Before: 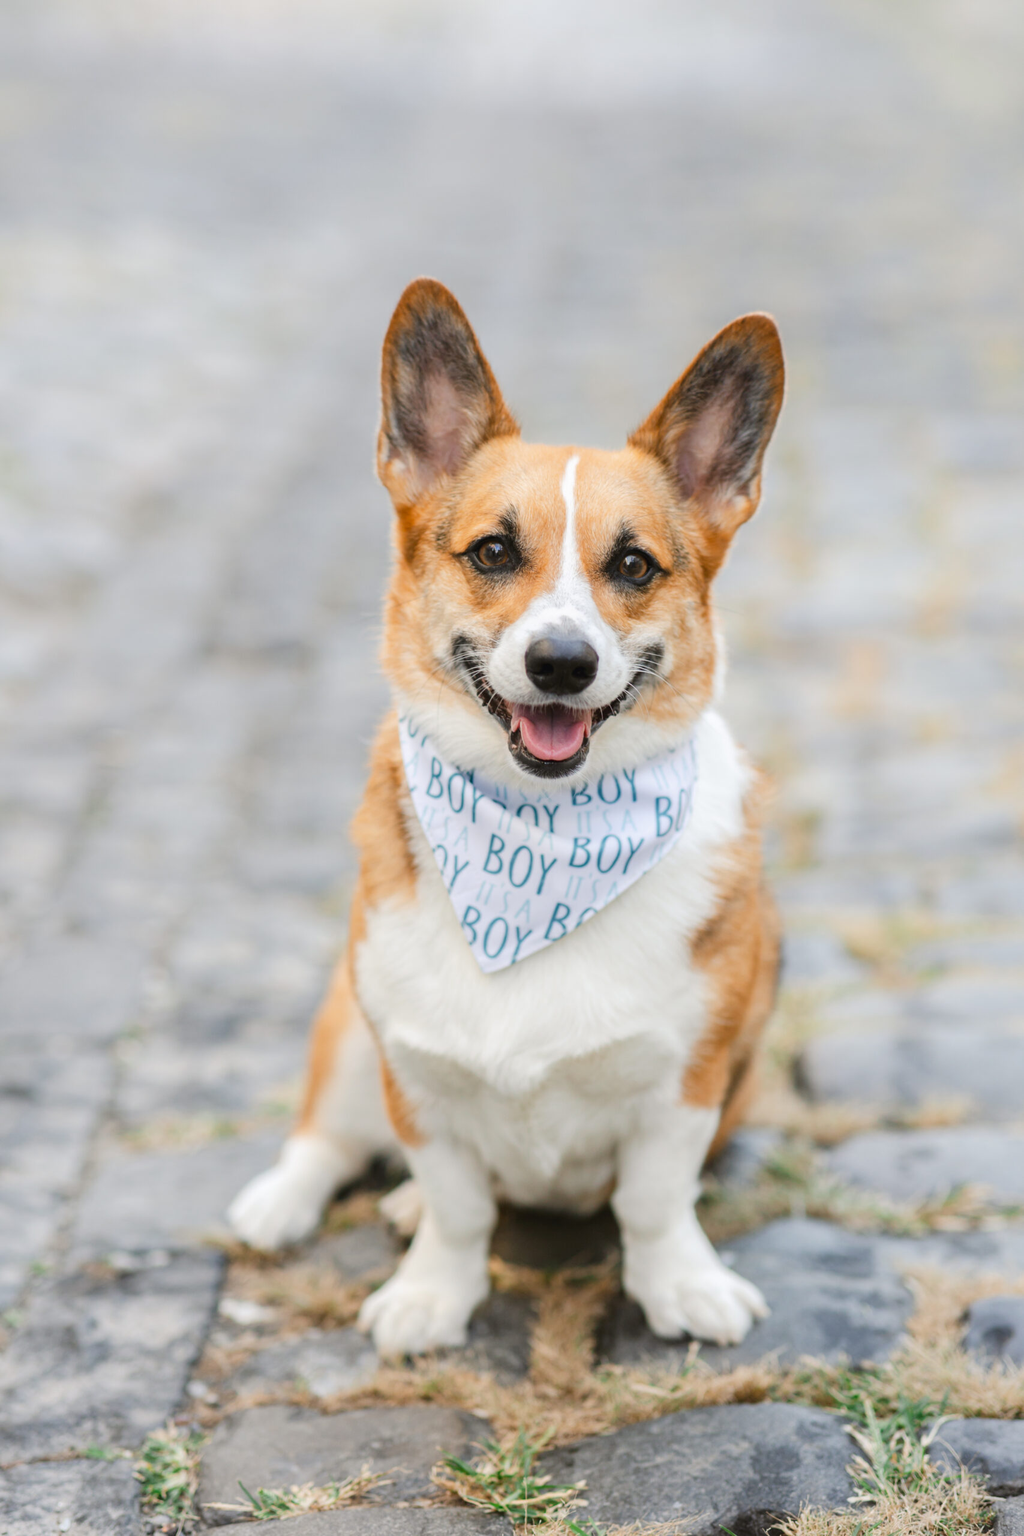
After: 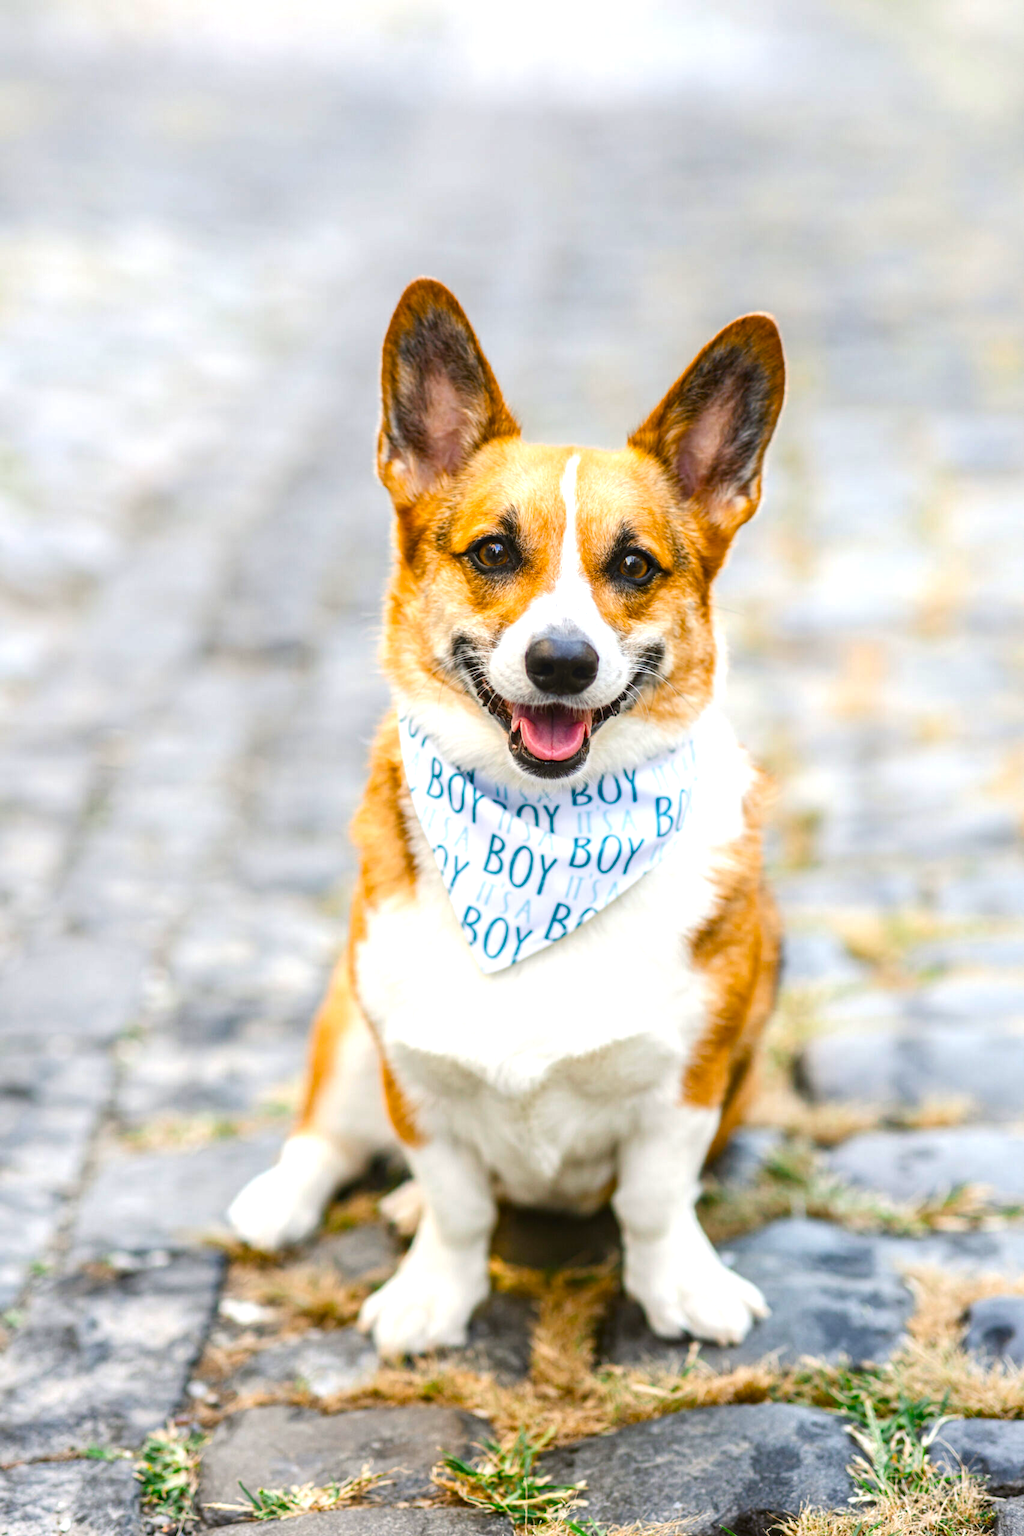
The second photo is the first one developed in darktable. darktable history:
color balance rgb: linear chroma grading › global chroma 9%, perceptual saturation grading › global saturation 36%, perceptual saturation grading › shadows 35%, perceptual brilliance grading › global brilliance 15%, perceptual brilliance grading › shadows -35%, global vibrance 15%
local contrast: on, module defaults
